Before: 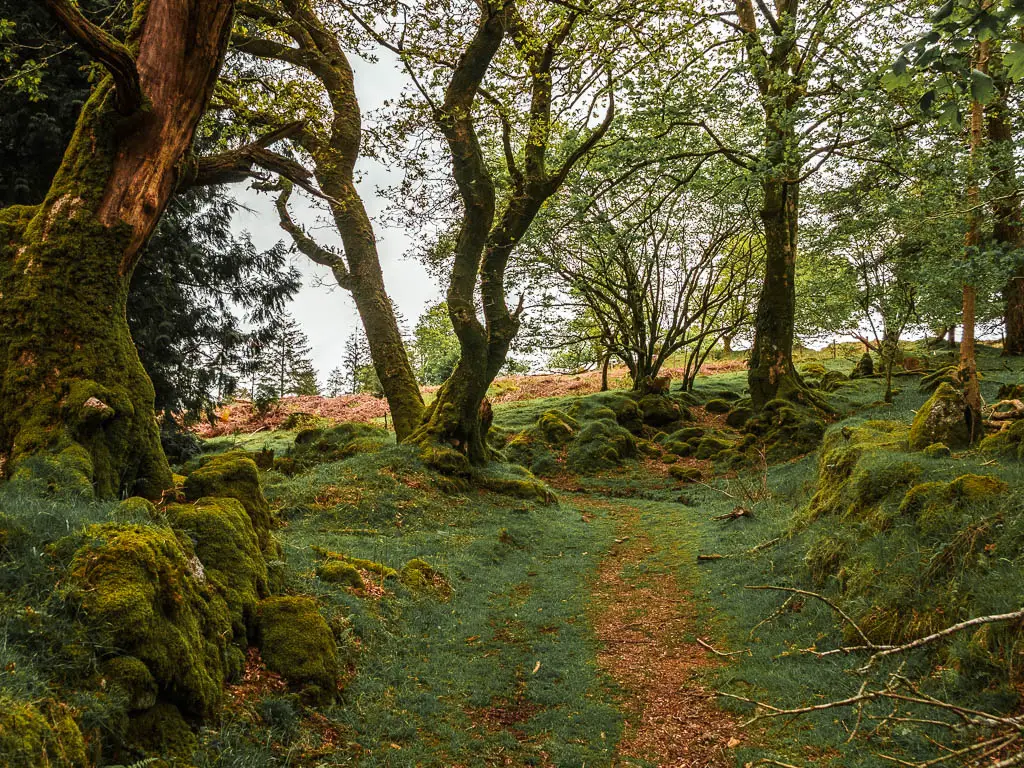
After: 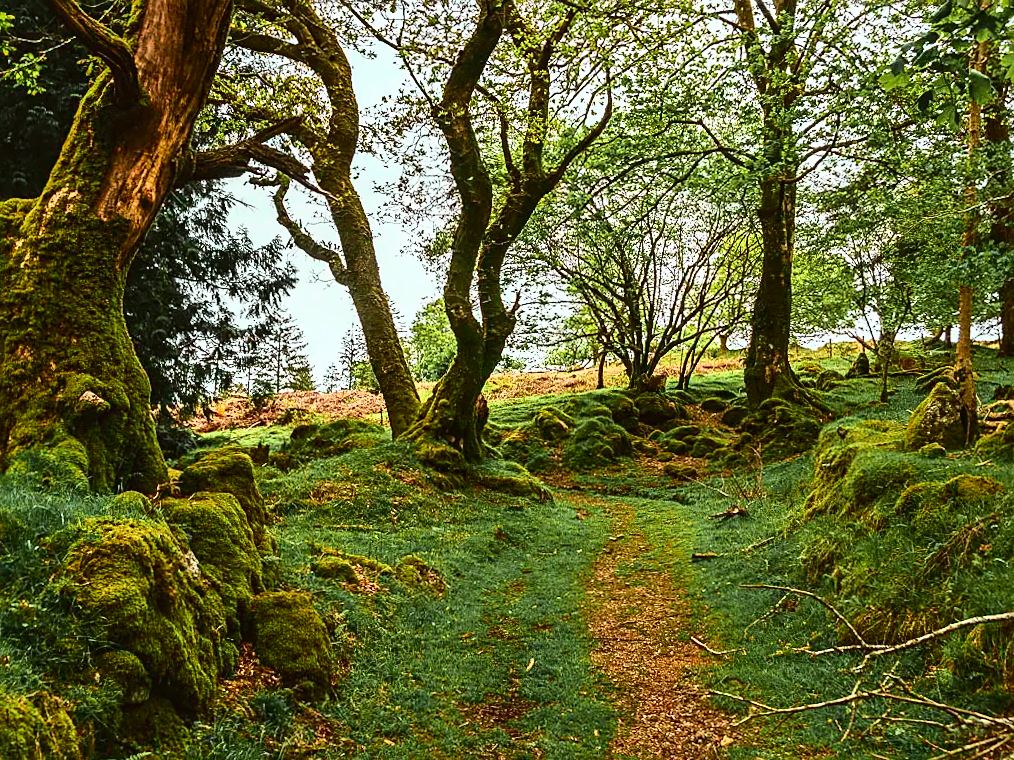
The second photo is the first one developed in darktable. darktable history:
sharpen: on, module defaults
tone curve: curves: ch0 [(0, 0.018) (0.162, 0.128) (0.434, 0.478) (0.667, 0.785) (0.819, 0.943) (1, 0.991)]; ch1 [(0, 0) (0.402, 0.36) (0.476, 0.449) (0.506, 0.505) (0.523, 0.518) (0.582, 0.586) (0.641, 0.668) (0.7, 0.741) (1, 1)]; ch2 [(0, 0) (0.416, 0.403) (0.483, 0.472) (0.503, 0.505) (0.521, 0.519) (0.547, 0.561) (0.597, 0.643) (0.699, 0.759) (0.997, 0.858)], color space Lab, independent channels, preserve colors none
color correction: highlights a* -2.81, highlights b* -2.3, shadows a* 2.25, shadows b* 2.92
crop and rotate: angle -0.419°
shadows and highlights: soften with gaussian
